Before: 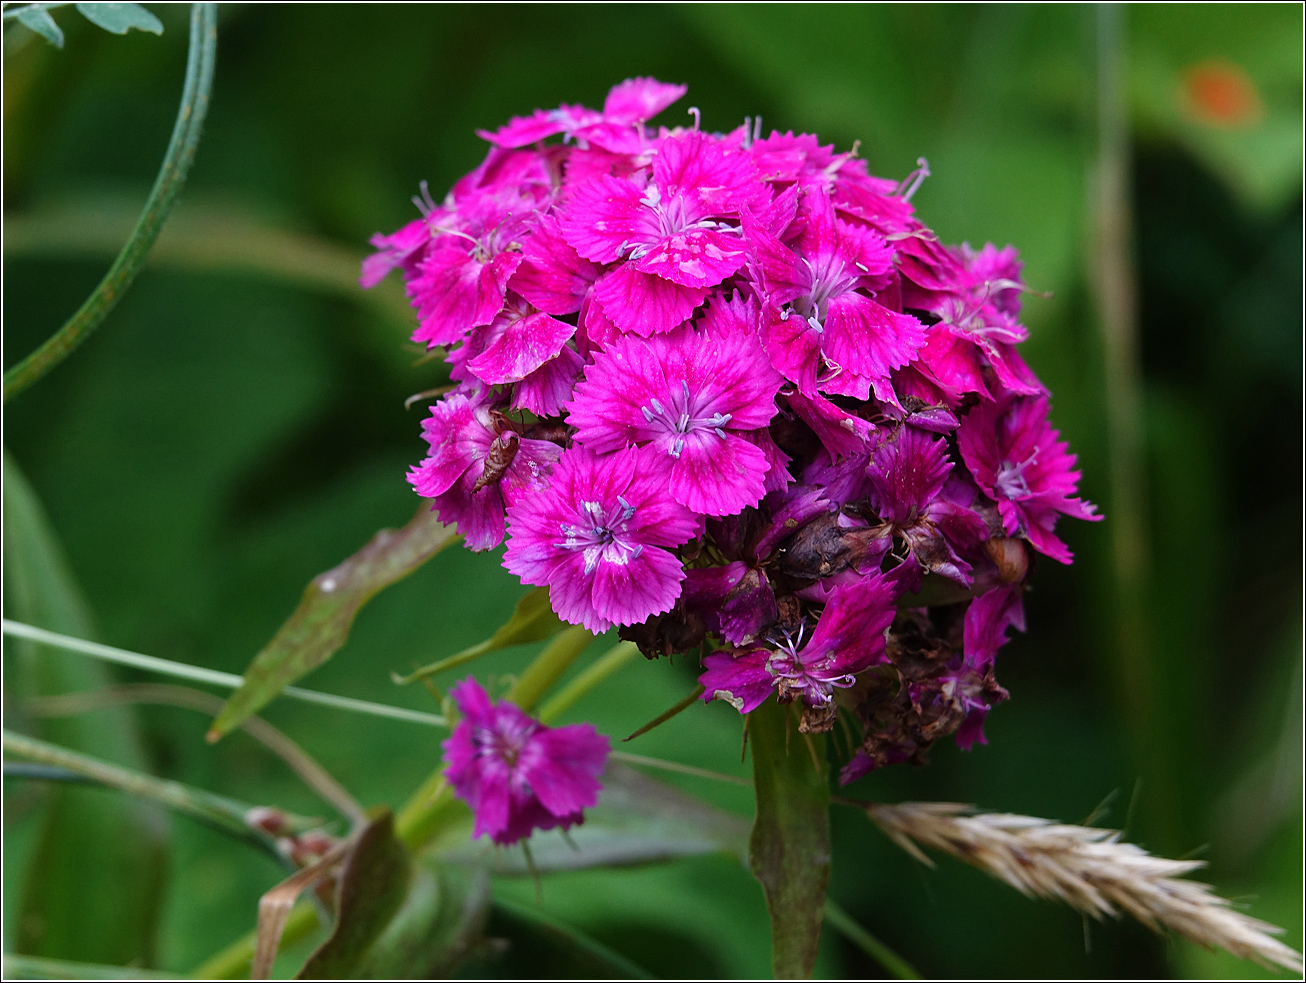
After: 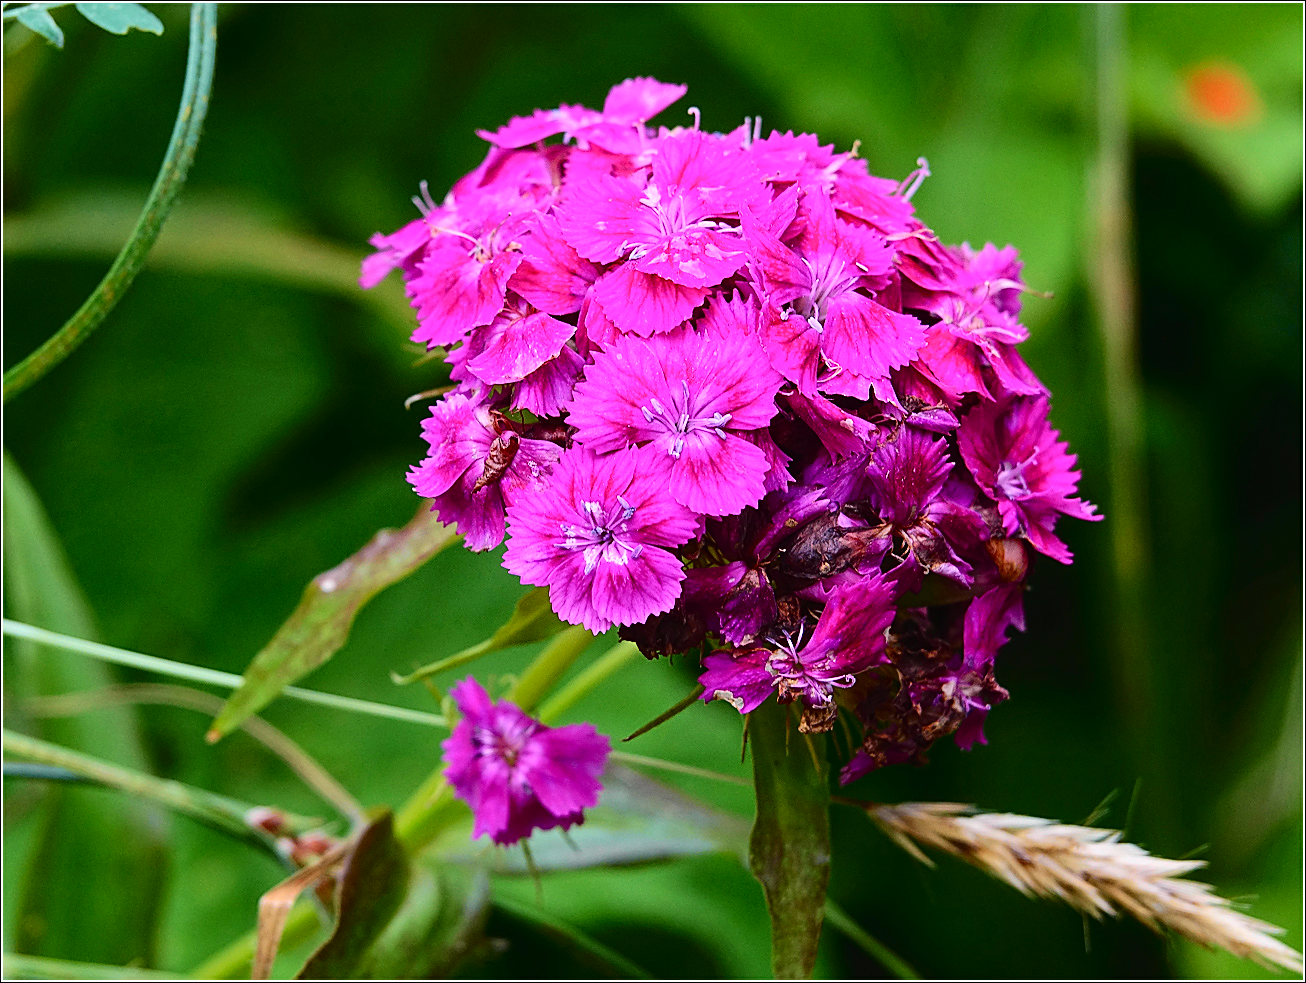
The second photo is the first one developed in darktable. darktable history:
tone curve: curves: ch0 [(0, 0.014) (0.12, 0.096) (0.386, 0.49) (0.54, 0.684) (0.751, 0.855) (0.89, 0.943) (0.998, 0.989)]; ch1 [(0, 0) (0.133, 0.099) (0.437, 0.41) (0.5, 0.5) (0.517, 0.536) (0.548, 0.575) (0.582, 0.631) (0.627, 0.688) (0.836, 0.868) (1, 1)]; ch2 [(0, 0) (0.374, 0.341) (0.456, 0.443) (0.478, 0.49) (0.501, 0.5) (0.528, 0.538) (0.55, 0.6) (0.572, 0.63) (0.702, 0.765) (1, 1)], color space Lab, independent channels, preserve colors none
sharpen: on, module defaults
